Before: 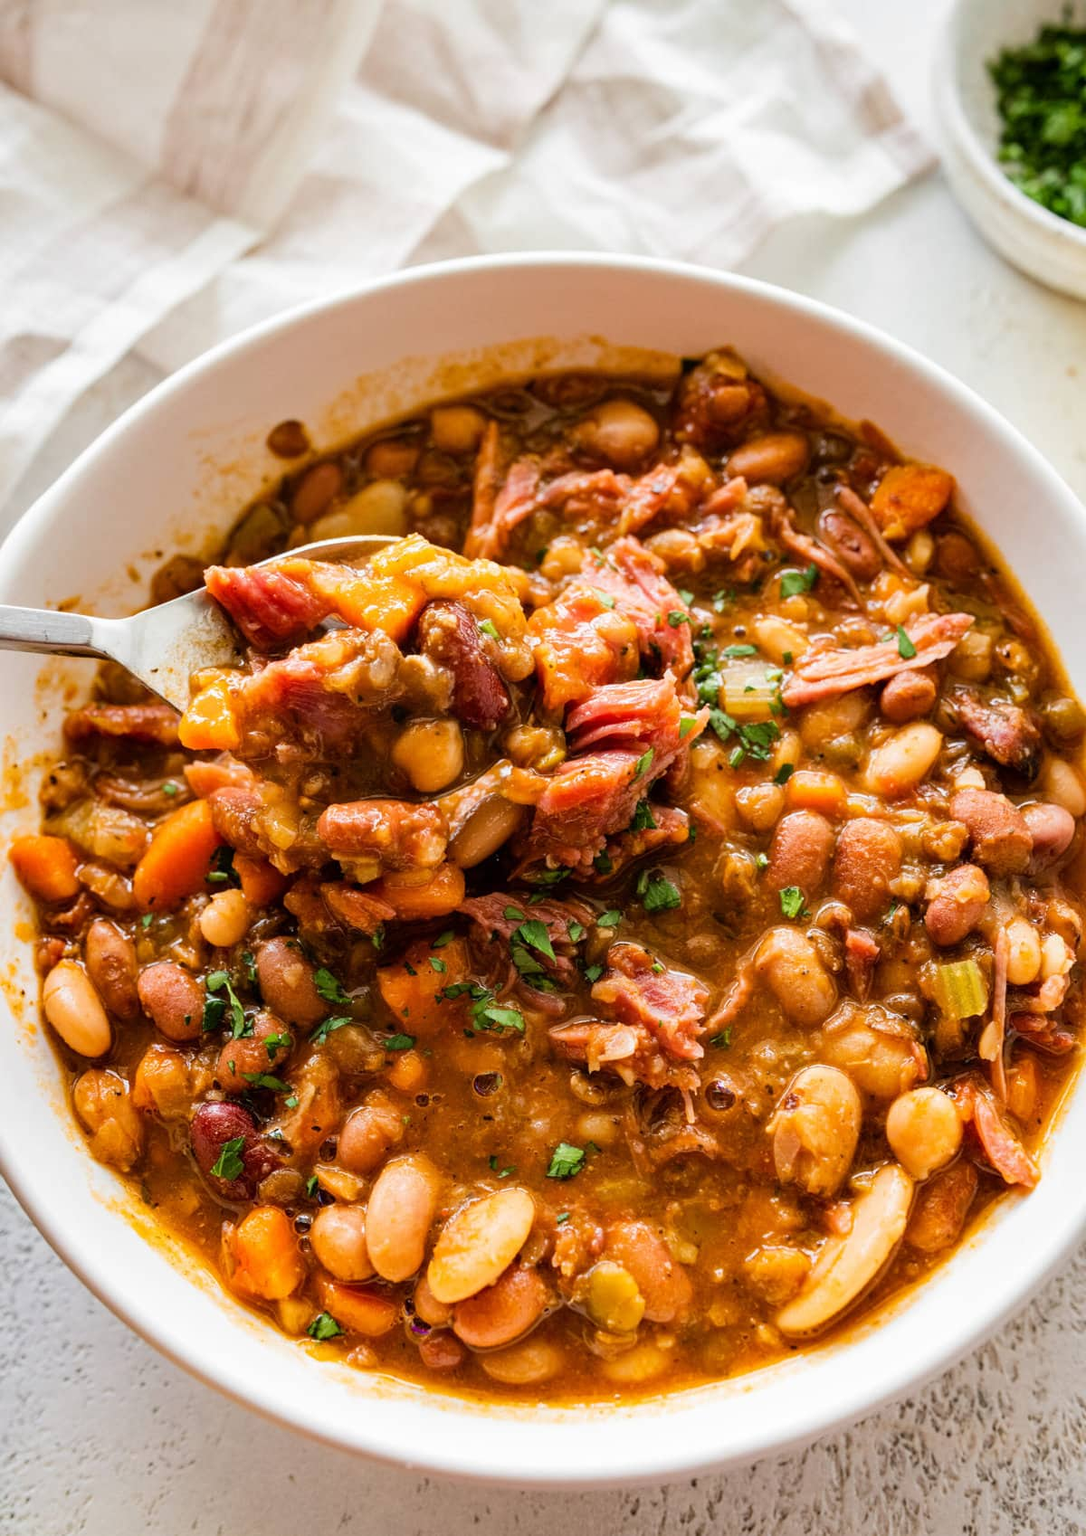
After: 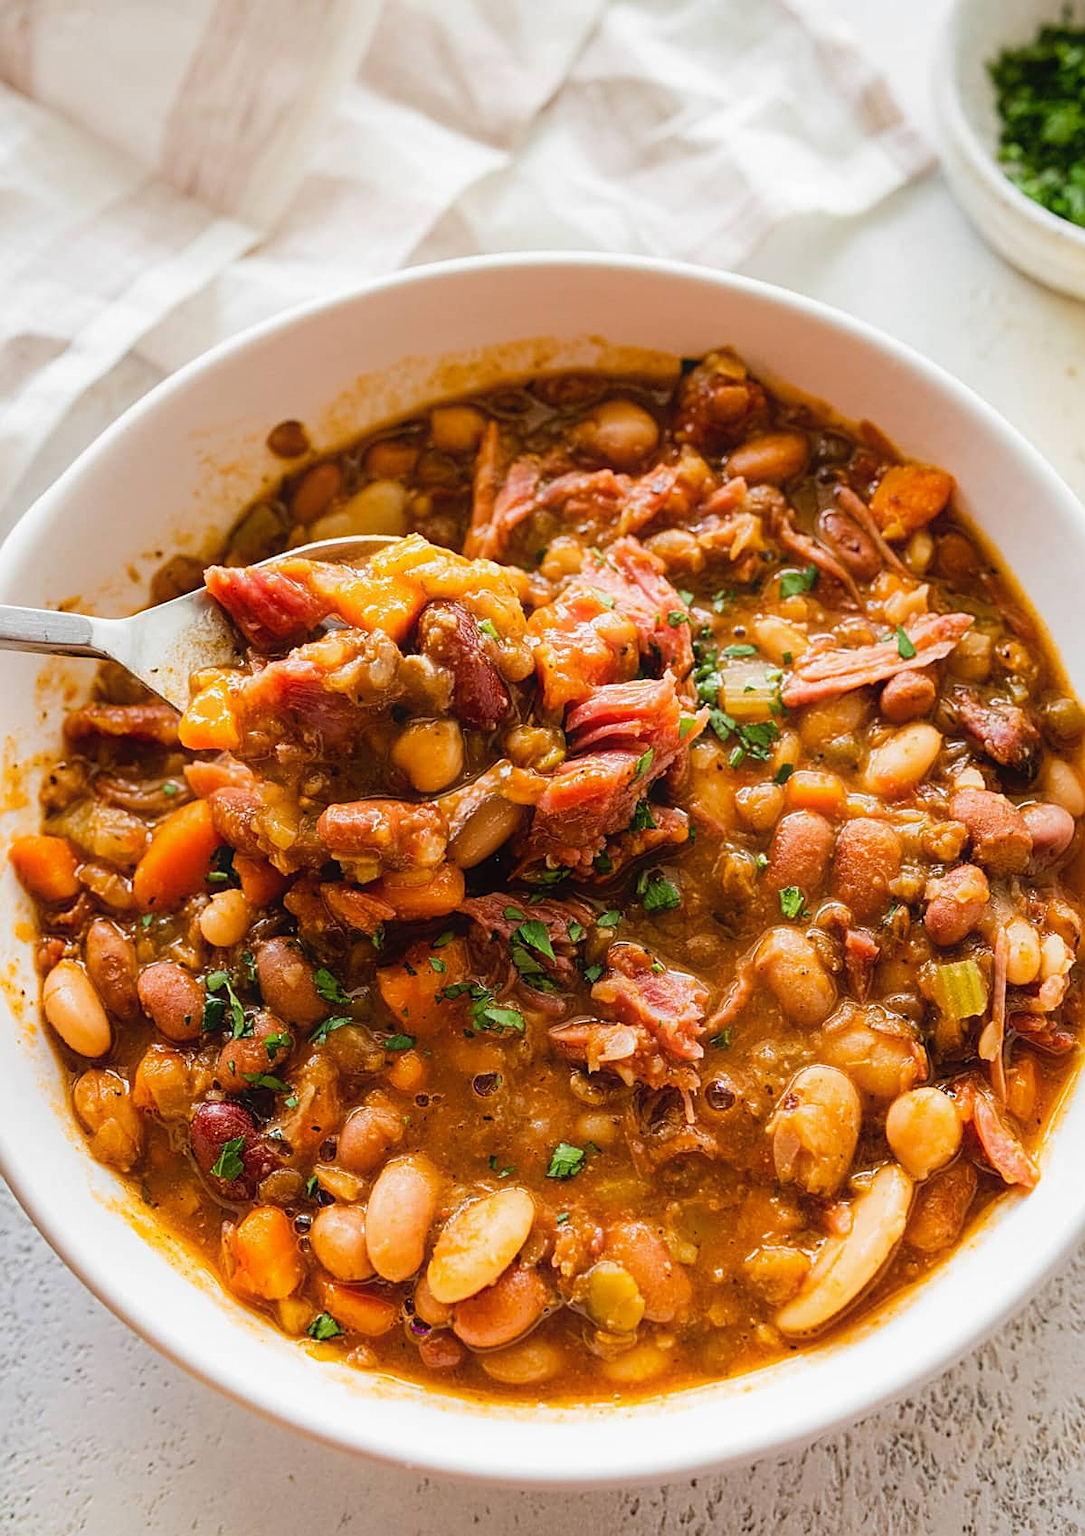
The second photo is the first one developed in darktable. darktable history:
sharpen: radius 1.967
contrast equalizer: y [[0.5, 0.488, 0.462, 0.461, 0.491, 0.5], [0.5 ×6], [0.5 ×6], [0 ×6], [0 ×6]]
